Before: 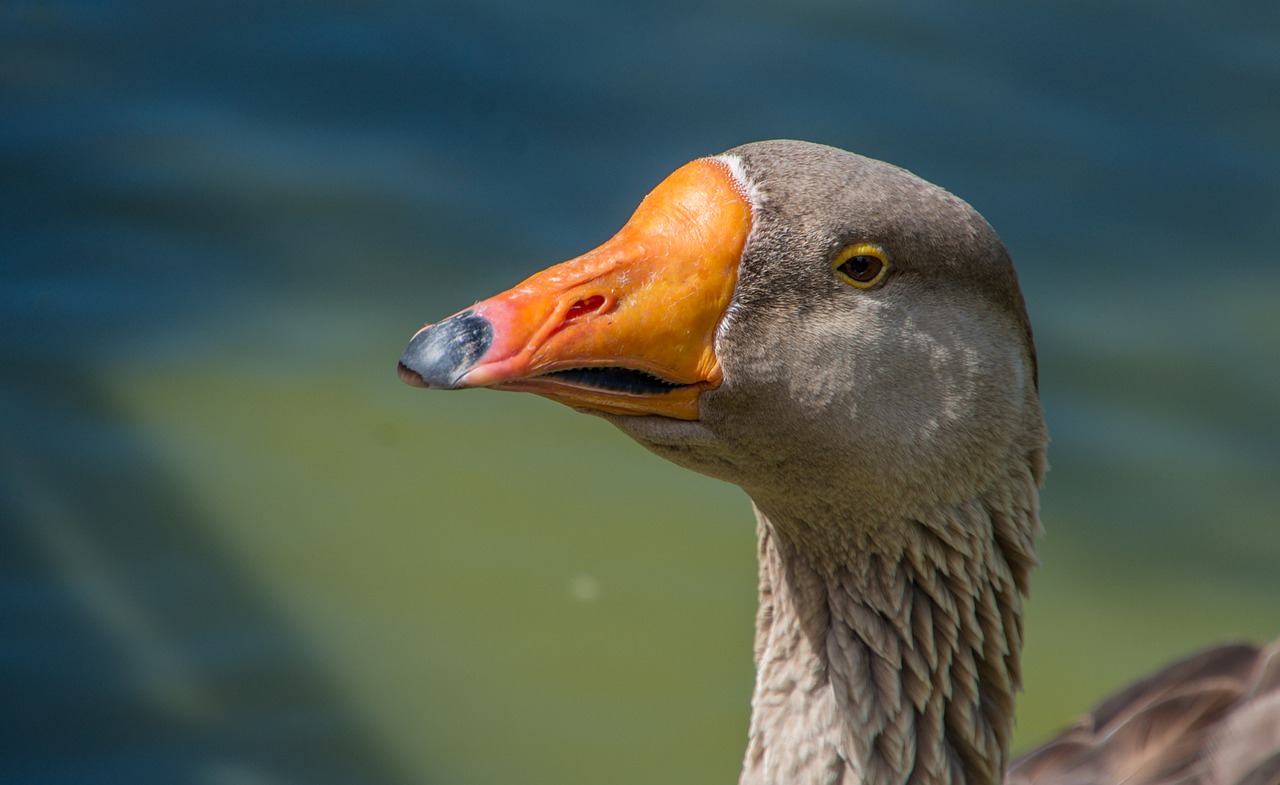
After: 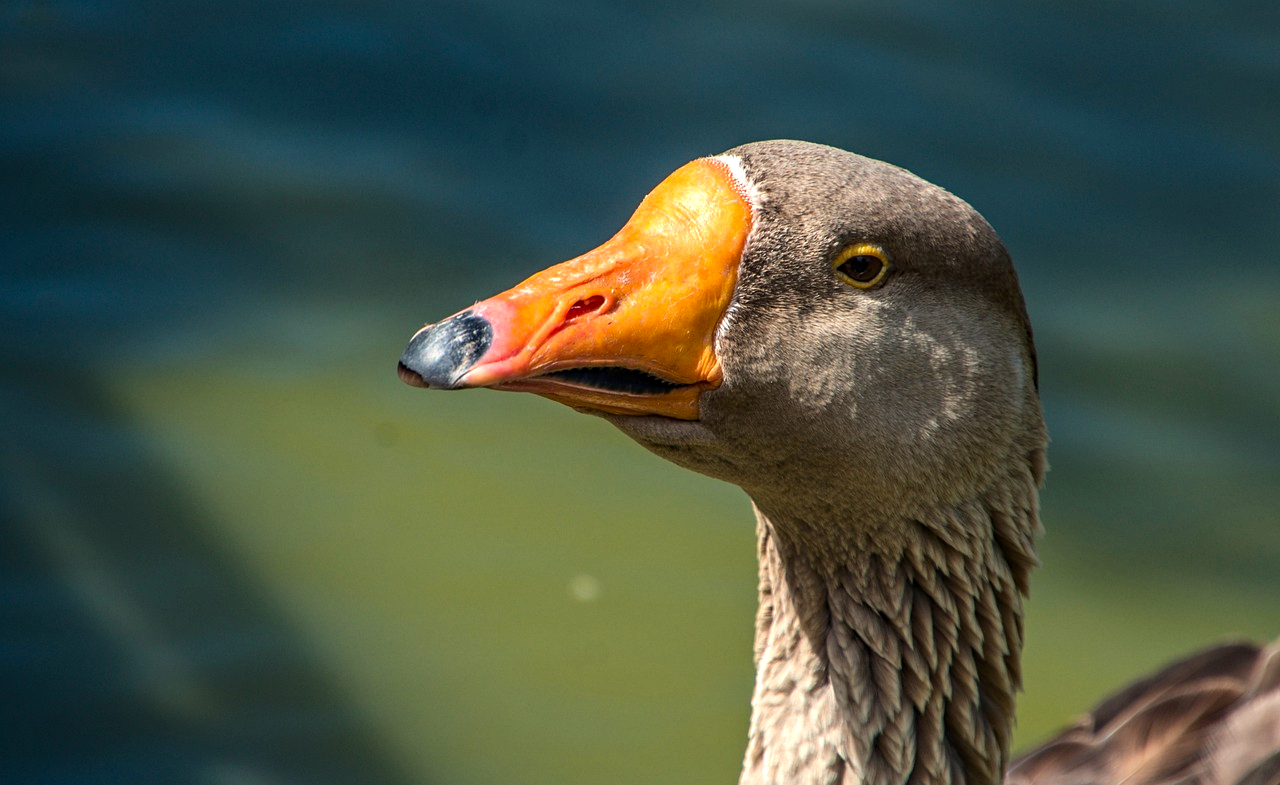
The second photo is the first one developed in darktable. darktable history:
white balance: red 1.045, blue 0.932
haze removal: adaptive false
tone equalizer: -8 EV -0.75 EV, -7 EV -0.7 EV, -6 EV -0.6 EV, -5 EV -0.4 EV, -3 EV 0.4 EV, -2 EV 0.6 EV, -1 EV 0.7 EV, +0 EV 0.75 EV, edges refinement/feathering 500, mask exposure compensation -1.57 EV, preserve details no
